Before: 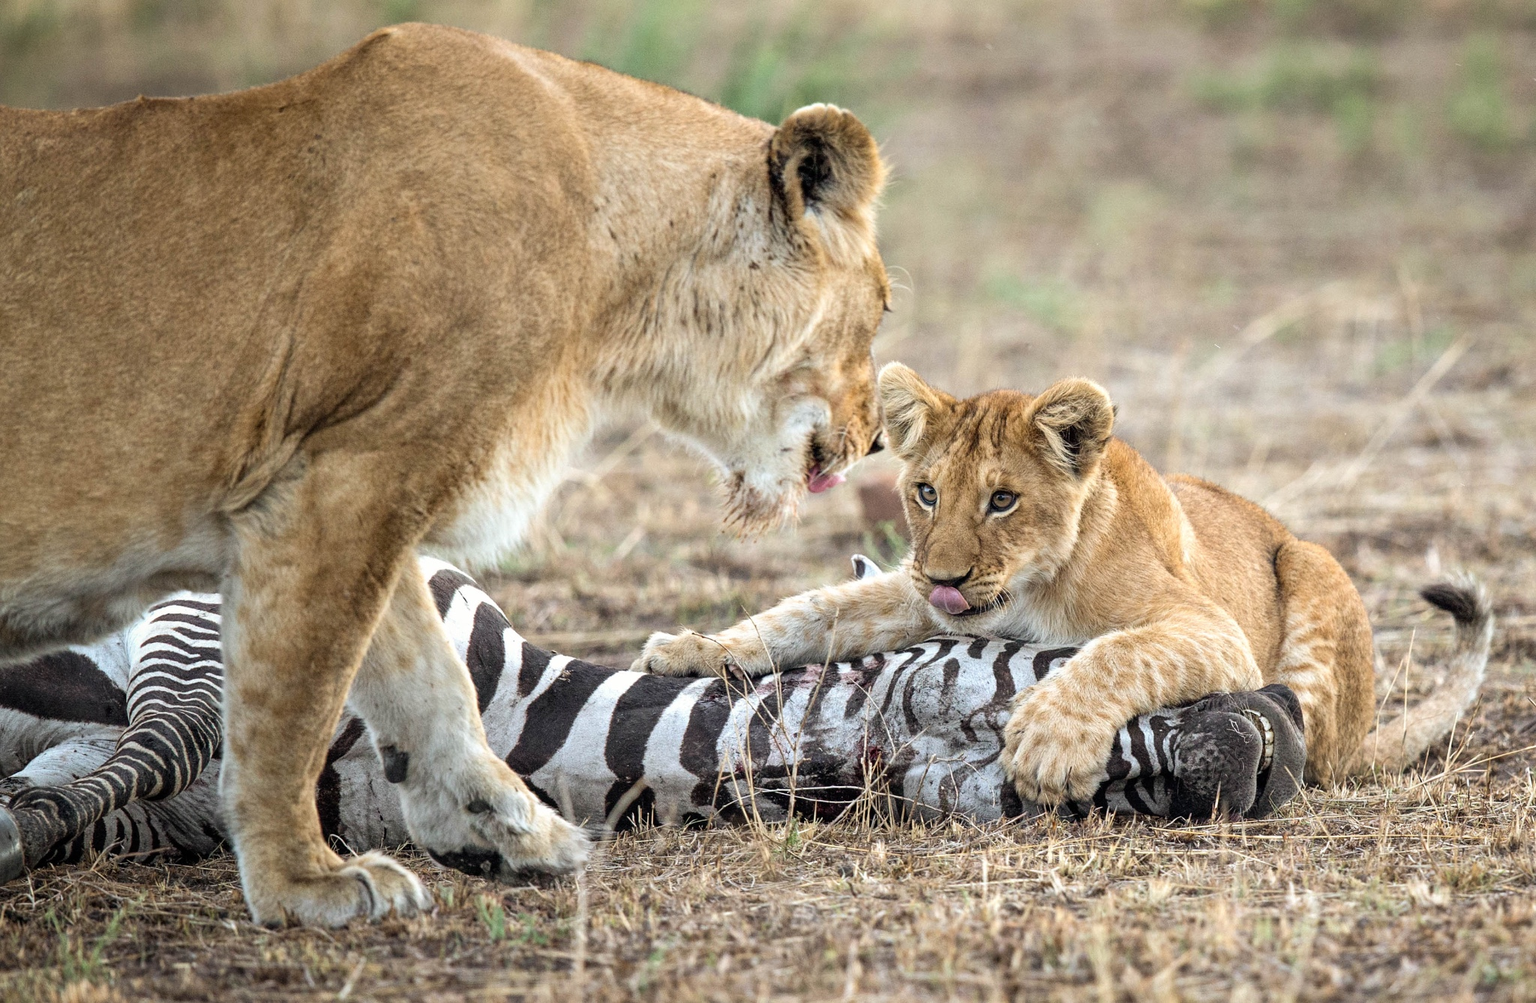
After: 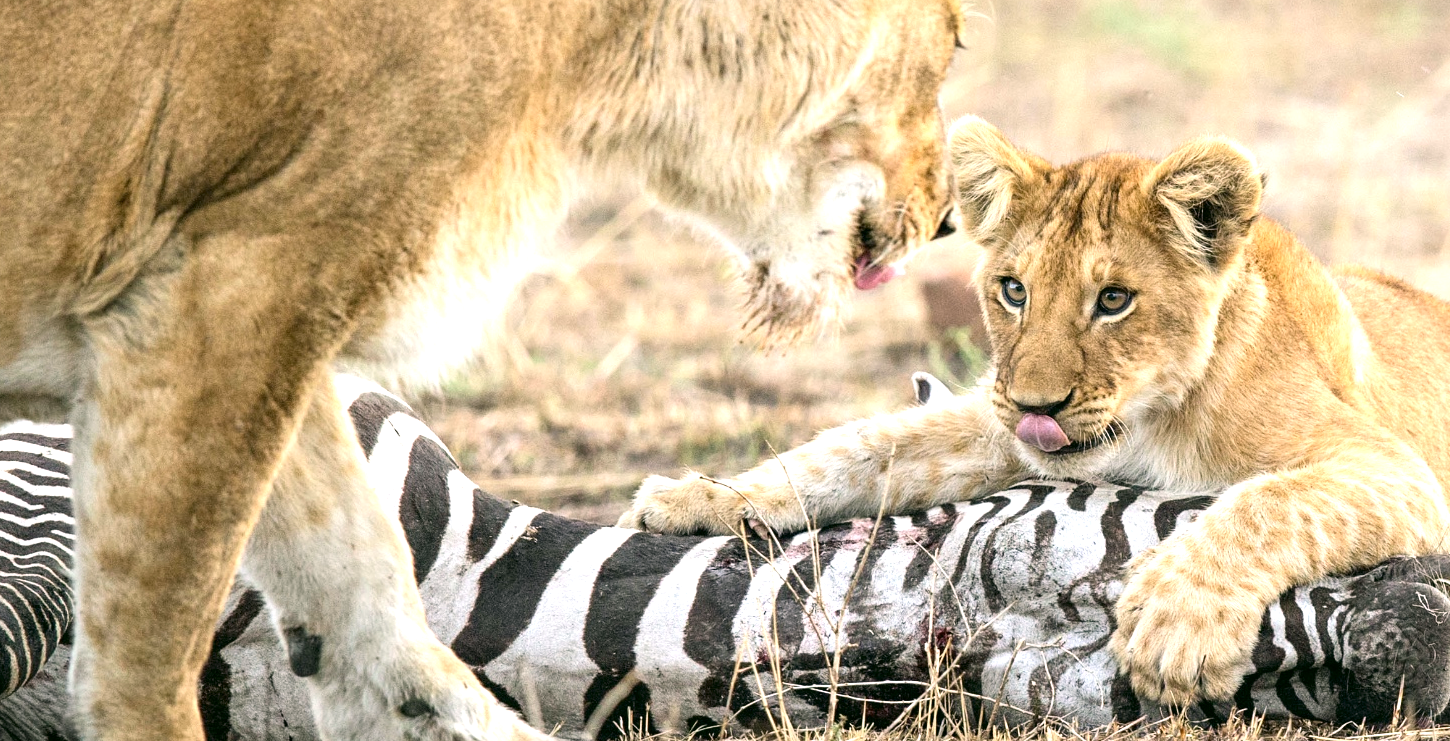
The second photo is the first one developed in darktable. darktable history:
exposure: exposure 0.637 EV, compensate highlight preservation false
contrast brightness saturation: contrast 0.101, brightness 0.016, saturation 0.015
crop: left 10.895%, top 27.498%, right 18.284%, bottom 17.077%
color correction: highlights a* 4.01, highlights b* 4.95, shadows a* -7.25, shadows b* 4.66
